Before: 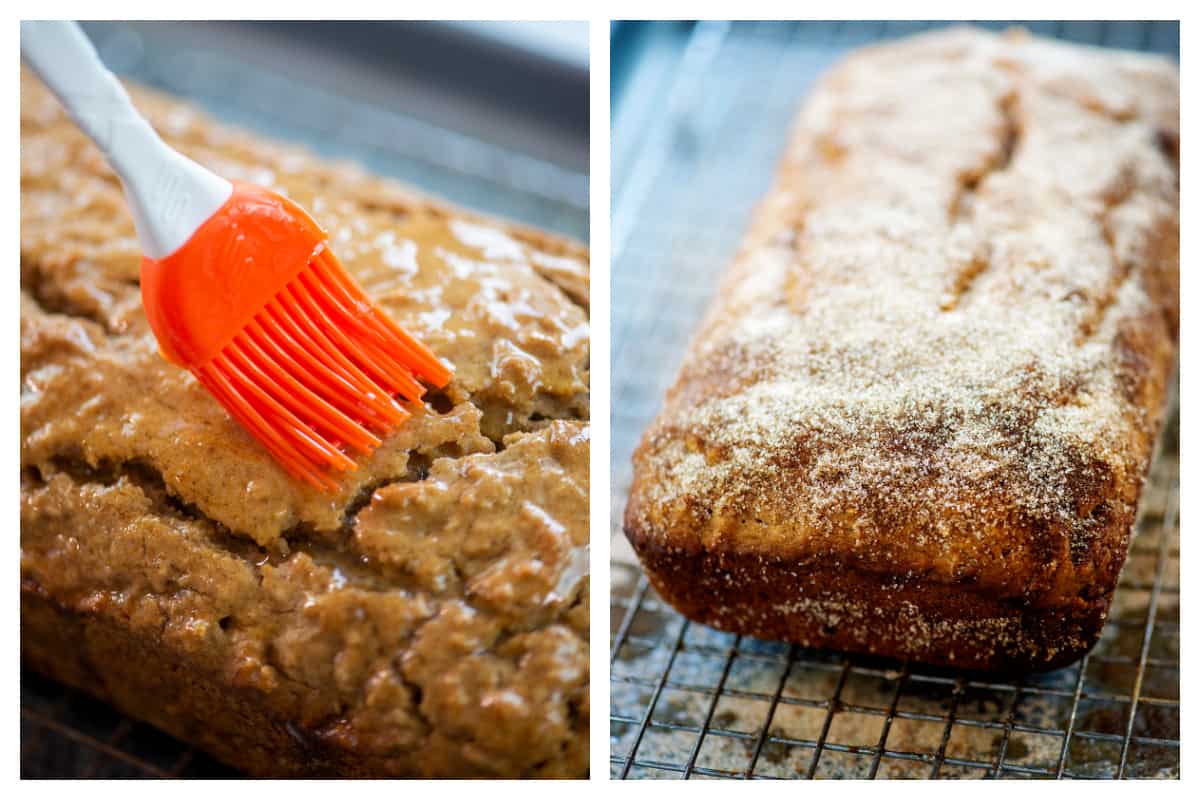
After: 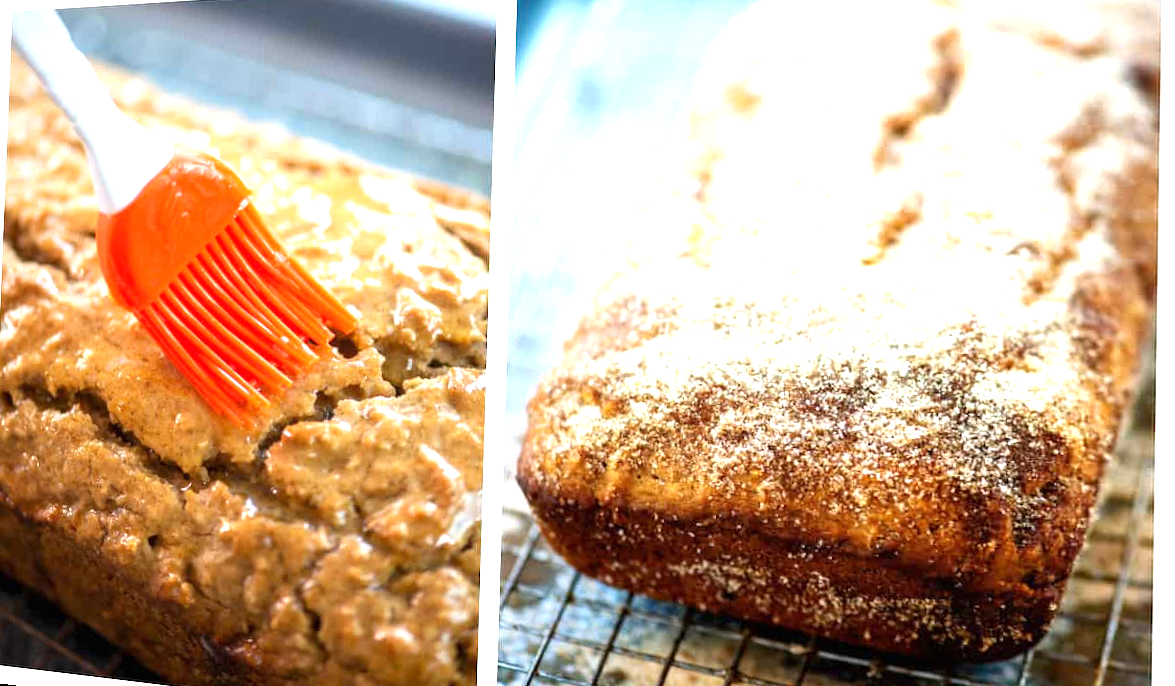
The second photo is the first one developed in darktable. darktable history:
rotate and perspective: rotation 1.69°, lens shift (vertical) -0.023, lens shift (horizontal) -0.291, crop left 0.025, crop right 0.988, crop top 0.092, crop bottom 0.842
exposure: black level correction 0, exposure 0.953 EV, compensate exposure bias true, compensate highlight preservation false
